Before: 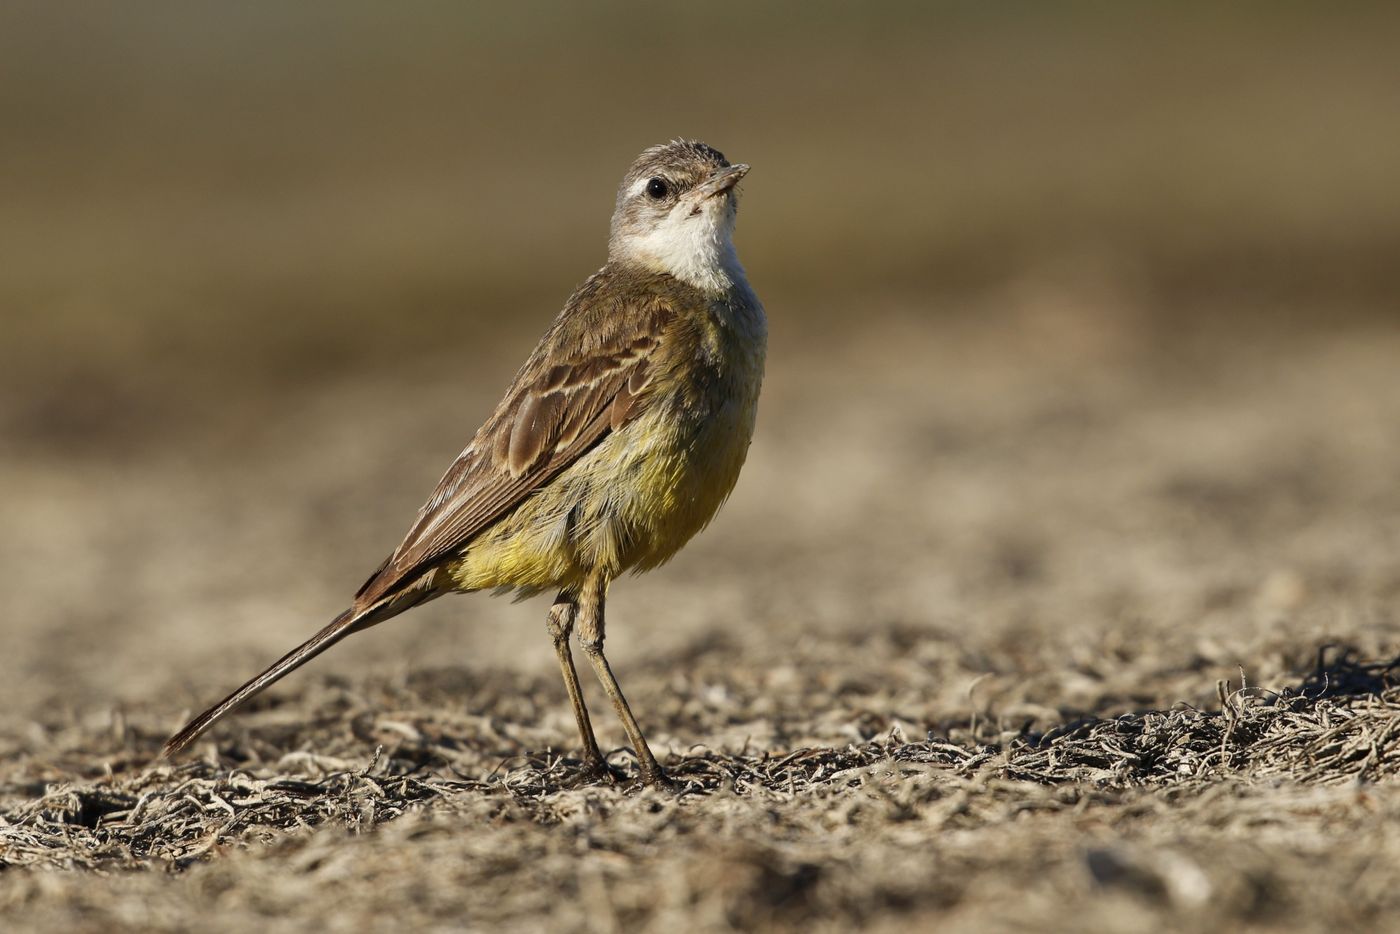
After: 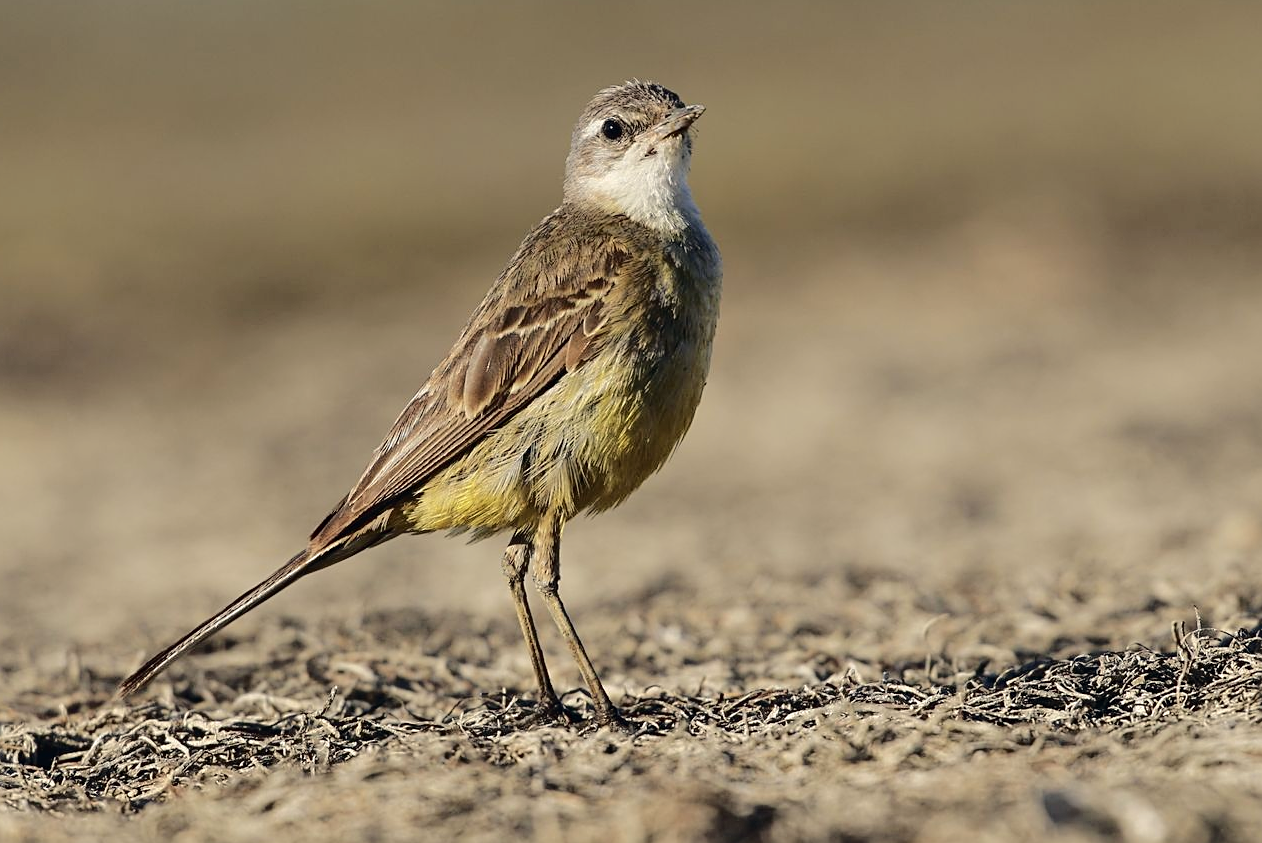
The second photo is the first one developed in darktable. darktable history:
color correction: highlights a* 0.477, highlights b* 2.64, shadows a* -0.696, shadows b* -4.06
crop: left 3.272%, top 6.351%, right 6.517%, bottom 3.339%
sharpen: on, module defaults
tone curve: curves: ch0 [(0, 0) (0.003, 0.021) (0.011, 0.021) (0.025, 0.021) (0.044, 0.033) (0.069, 0.053) (0.1, 0.08) (0.136, 0.114) (0.177, 0.171) (0.224, 0.246) (0.277, 0.332) (0.335, 0.424) (0.399, 0.496) (0.468, 0.561) (0.543, 0.627) (0.623, 0.685) (0.709, 0.741) (0.801, 0.813) (0.898, 0.902) (1, 1)], color space Lab, independent channels, preserve colors none
